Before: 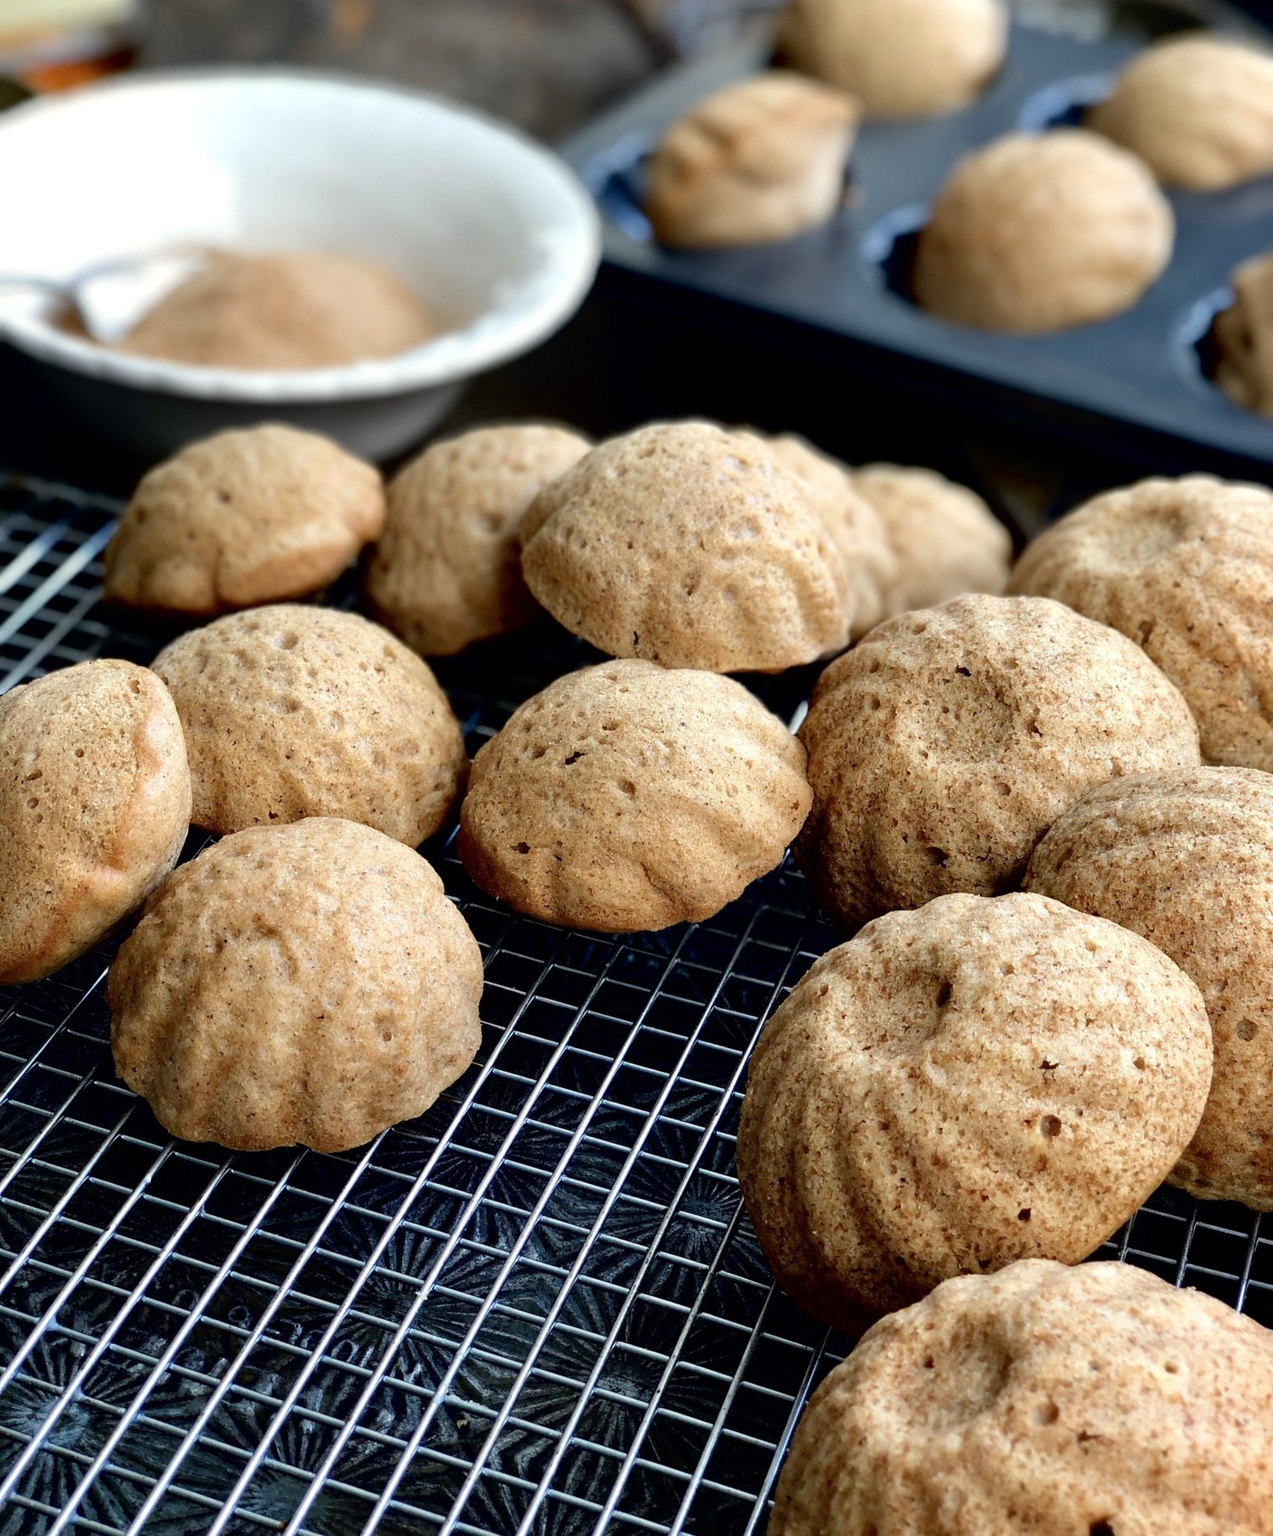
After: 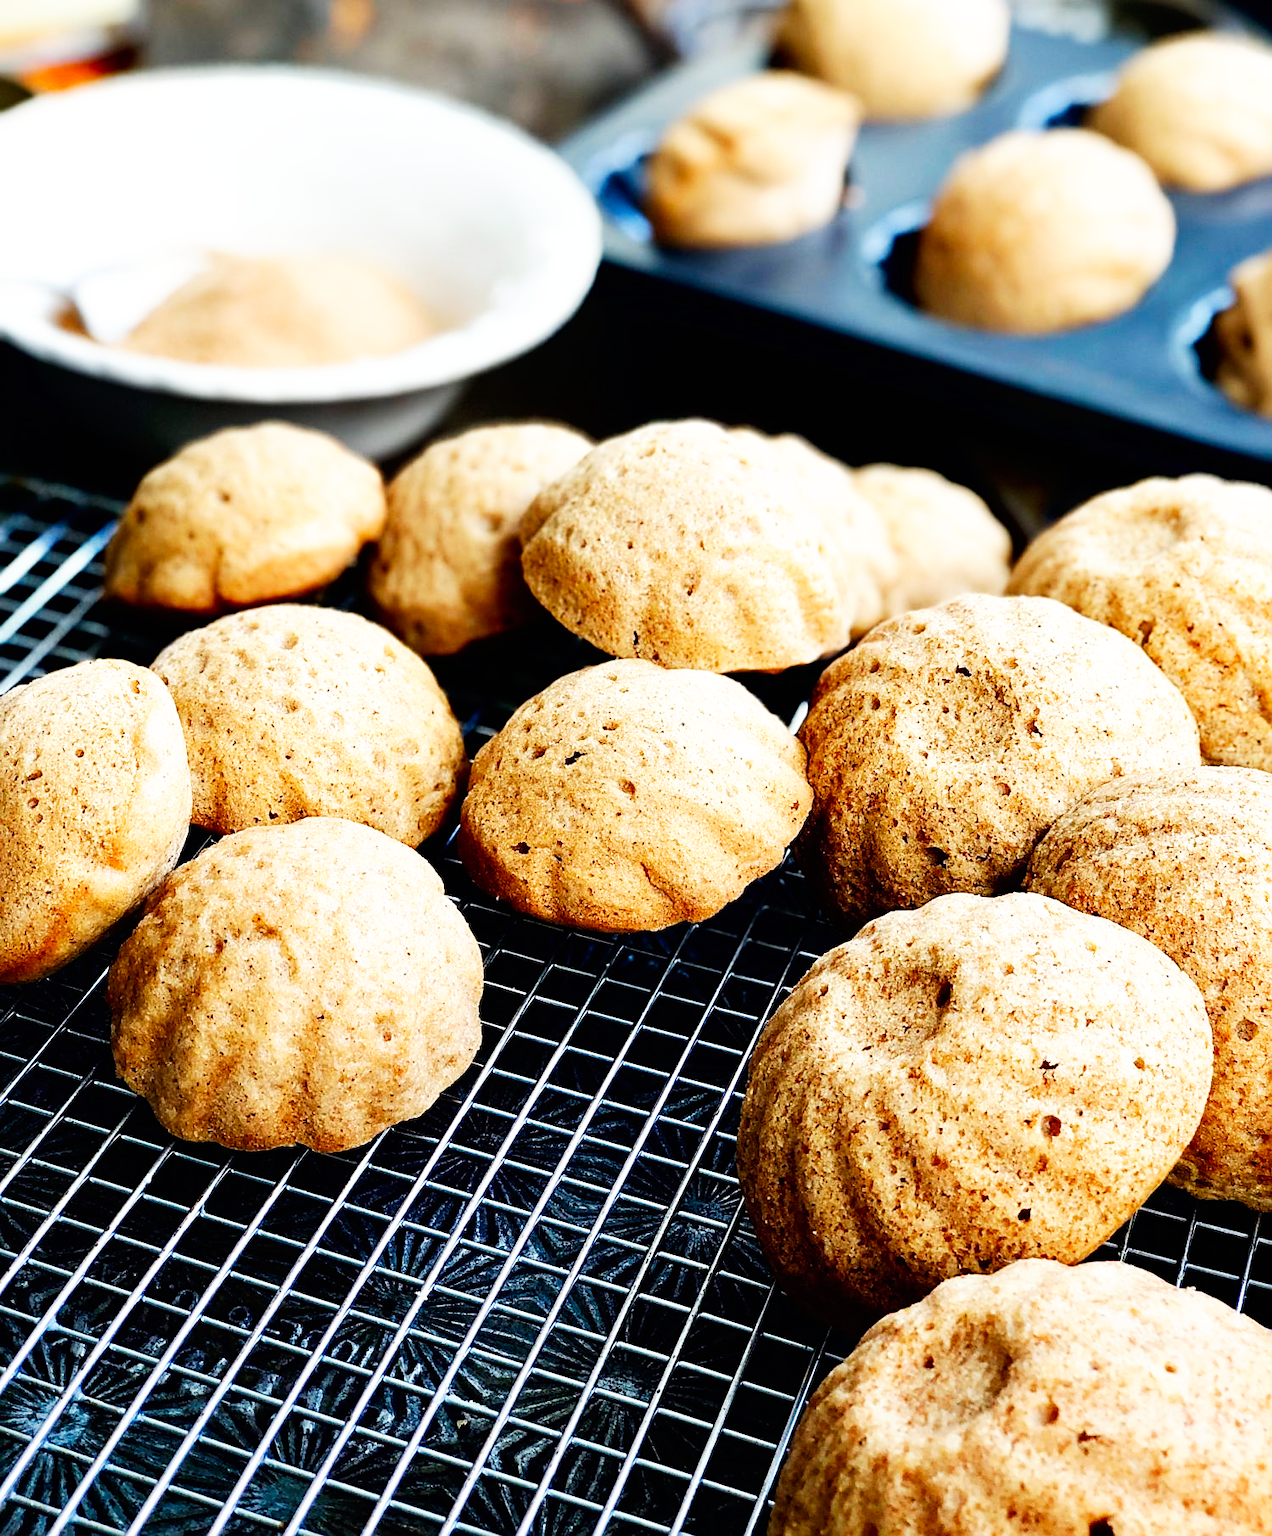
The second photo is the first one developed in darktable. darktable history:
graduated density: rotation -180°, offset 24.95
sharpen: on, module defaults
base curve: curves: ch0 [(0, 0) (0.007, 0.004) (0.027, 0.03) (0.046, 0.07) (0.207, 0.54) (0.442, 0.872) (0.673, 0.972) (1, 1)], preserve colors none
